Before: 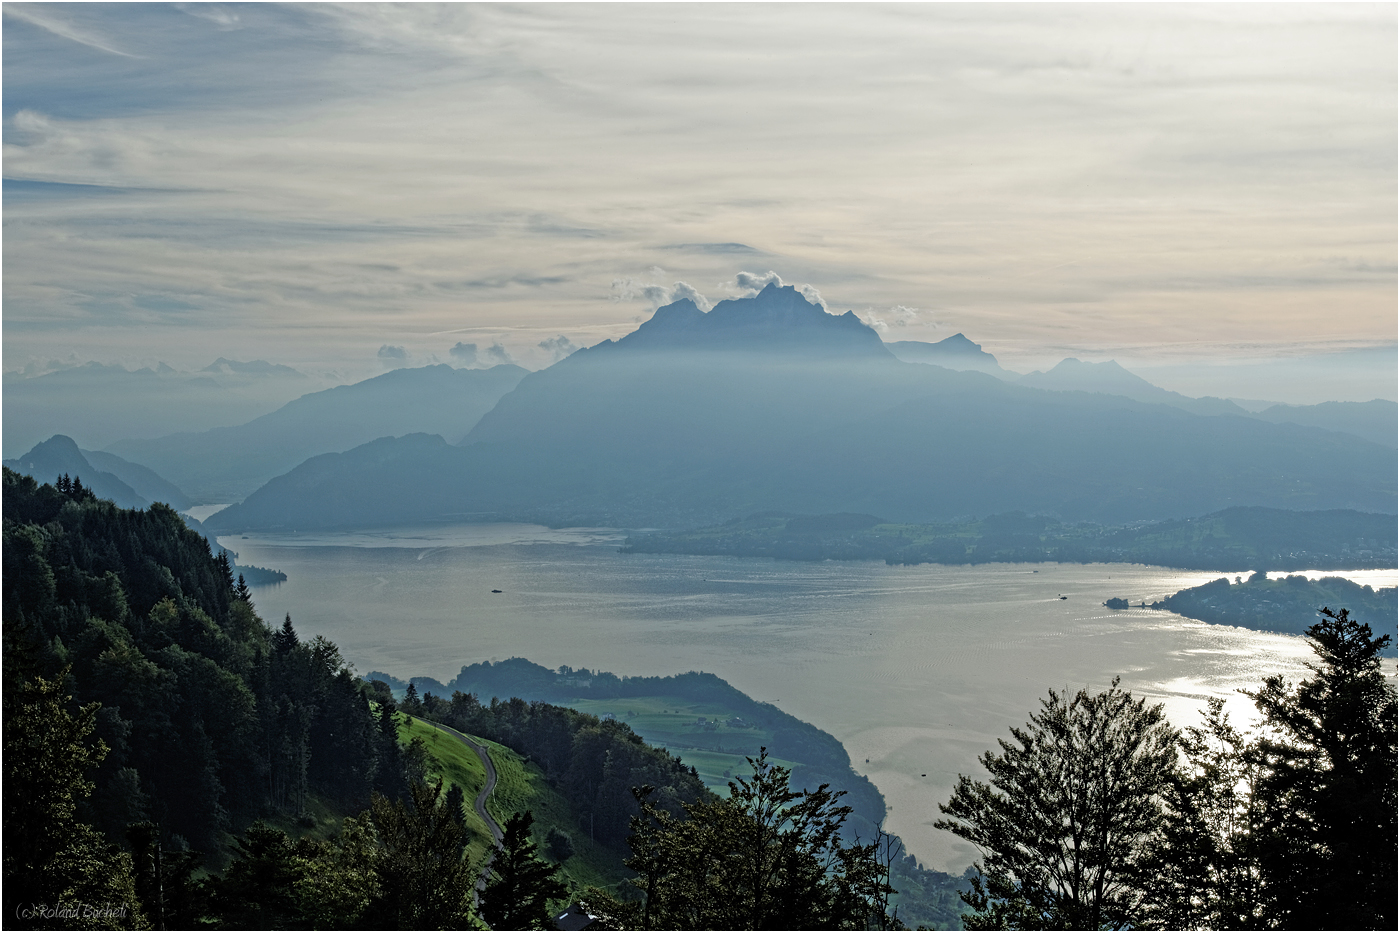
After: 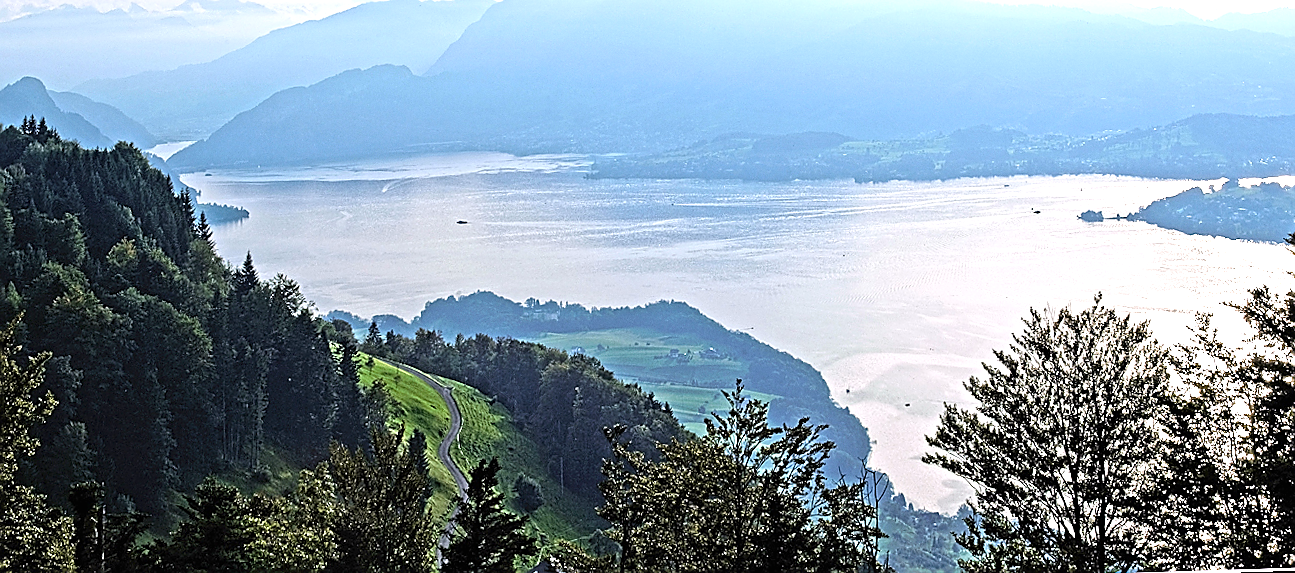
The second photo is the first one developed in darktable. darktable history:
sharpen: radius 1.4, amount 1.25, threshold 0.7
white balance: red 1.05, blue 1.072
exposure: black level correction 0, exposure 1.5 EV, compensate highlight preservation false
crop and rotate: top 36.435%
grain: coarseness 0.09 ISO, strength 10%
rotate and perspective: rotation -1.68°, lens shift (vertical) -0.146, crop left 0.049, crop right 0.912, crop top 0.032, crop bottom 0.96
color balance: output saturation 110%
